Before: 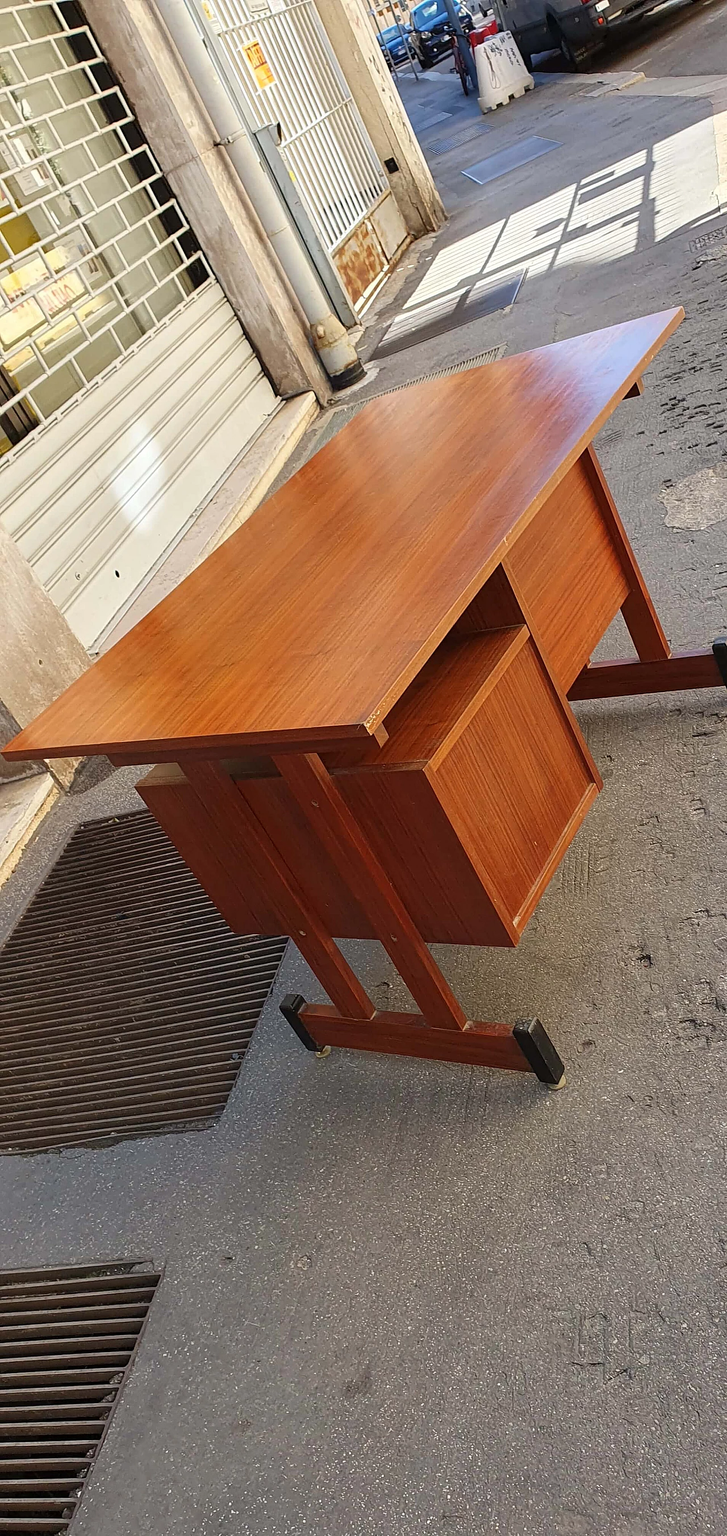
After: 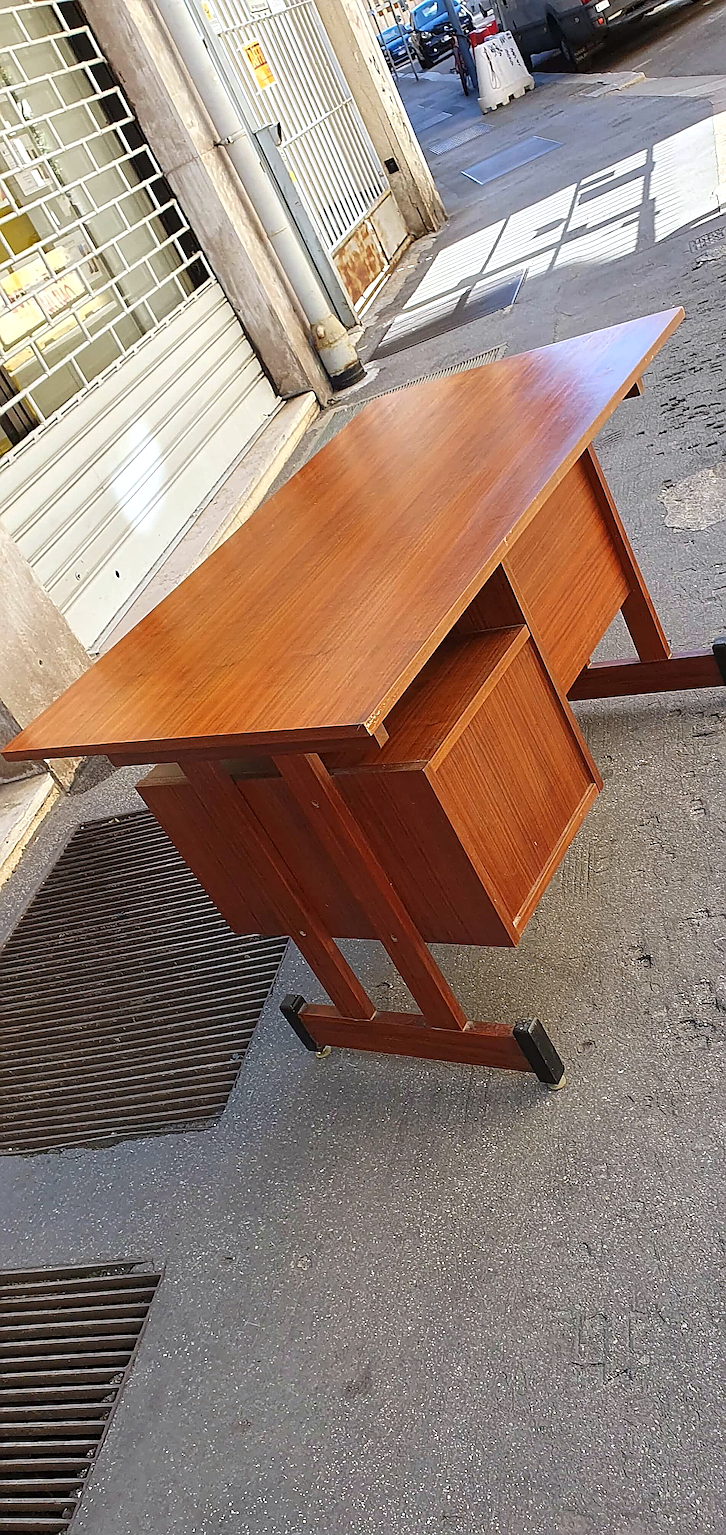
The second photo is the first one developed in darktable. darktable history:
sharpen: on, module defaults
exposure: exposure 0.2 EV, compensate highlight preservation false
white balance: red 0.974, blue 1.044
